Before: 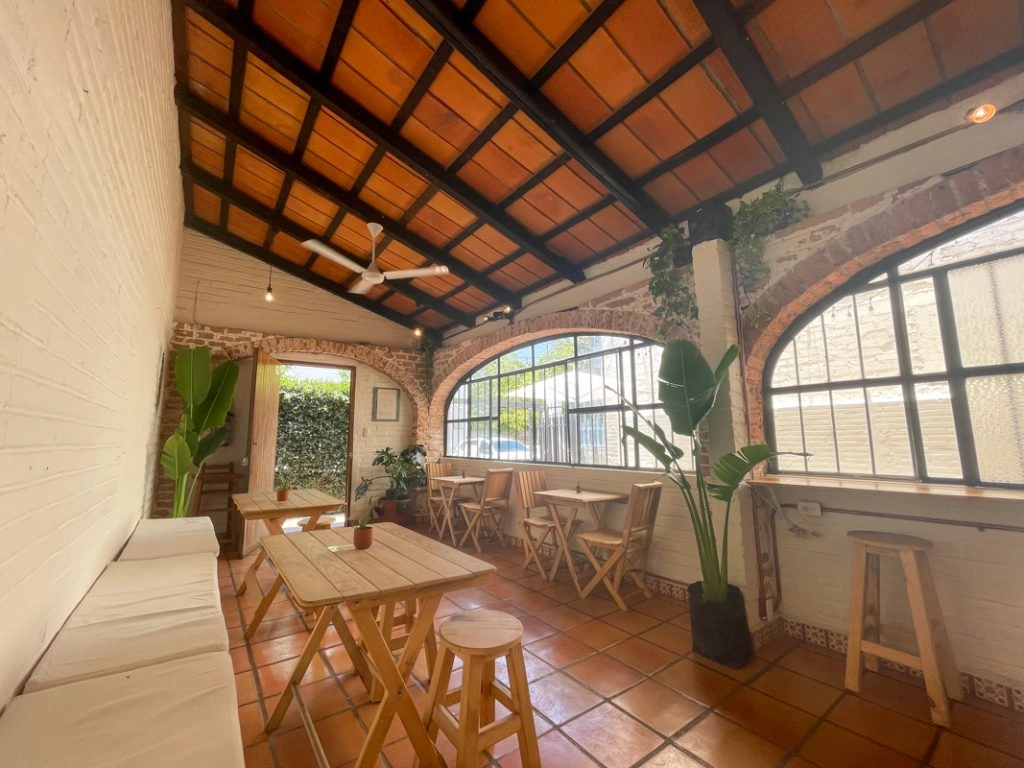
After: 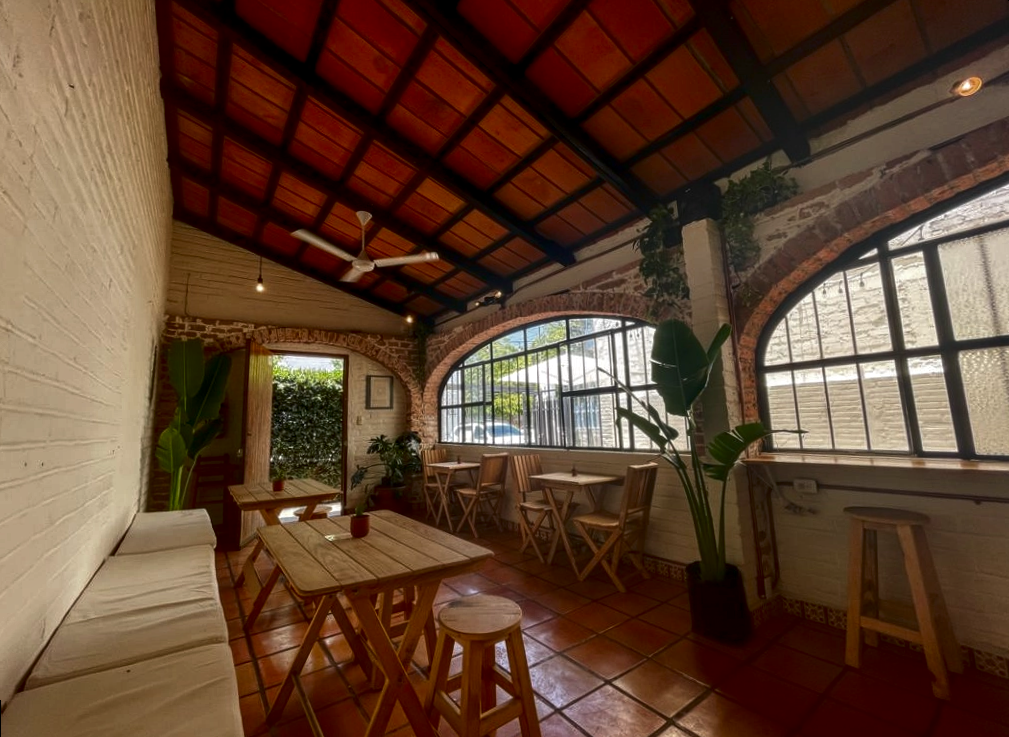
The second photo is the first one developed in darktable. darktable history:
contrast brightness saturation: brightness -0.52
local contrast: on, module defaults
rotate and perspective: rotation -1.42°, crop left 0.016, crop right 0.984, crop top 0.035, crop bottom 0.965
